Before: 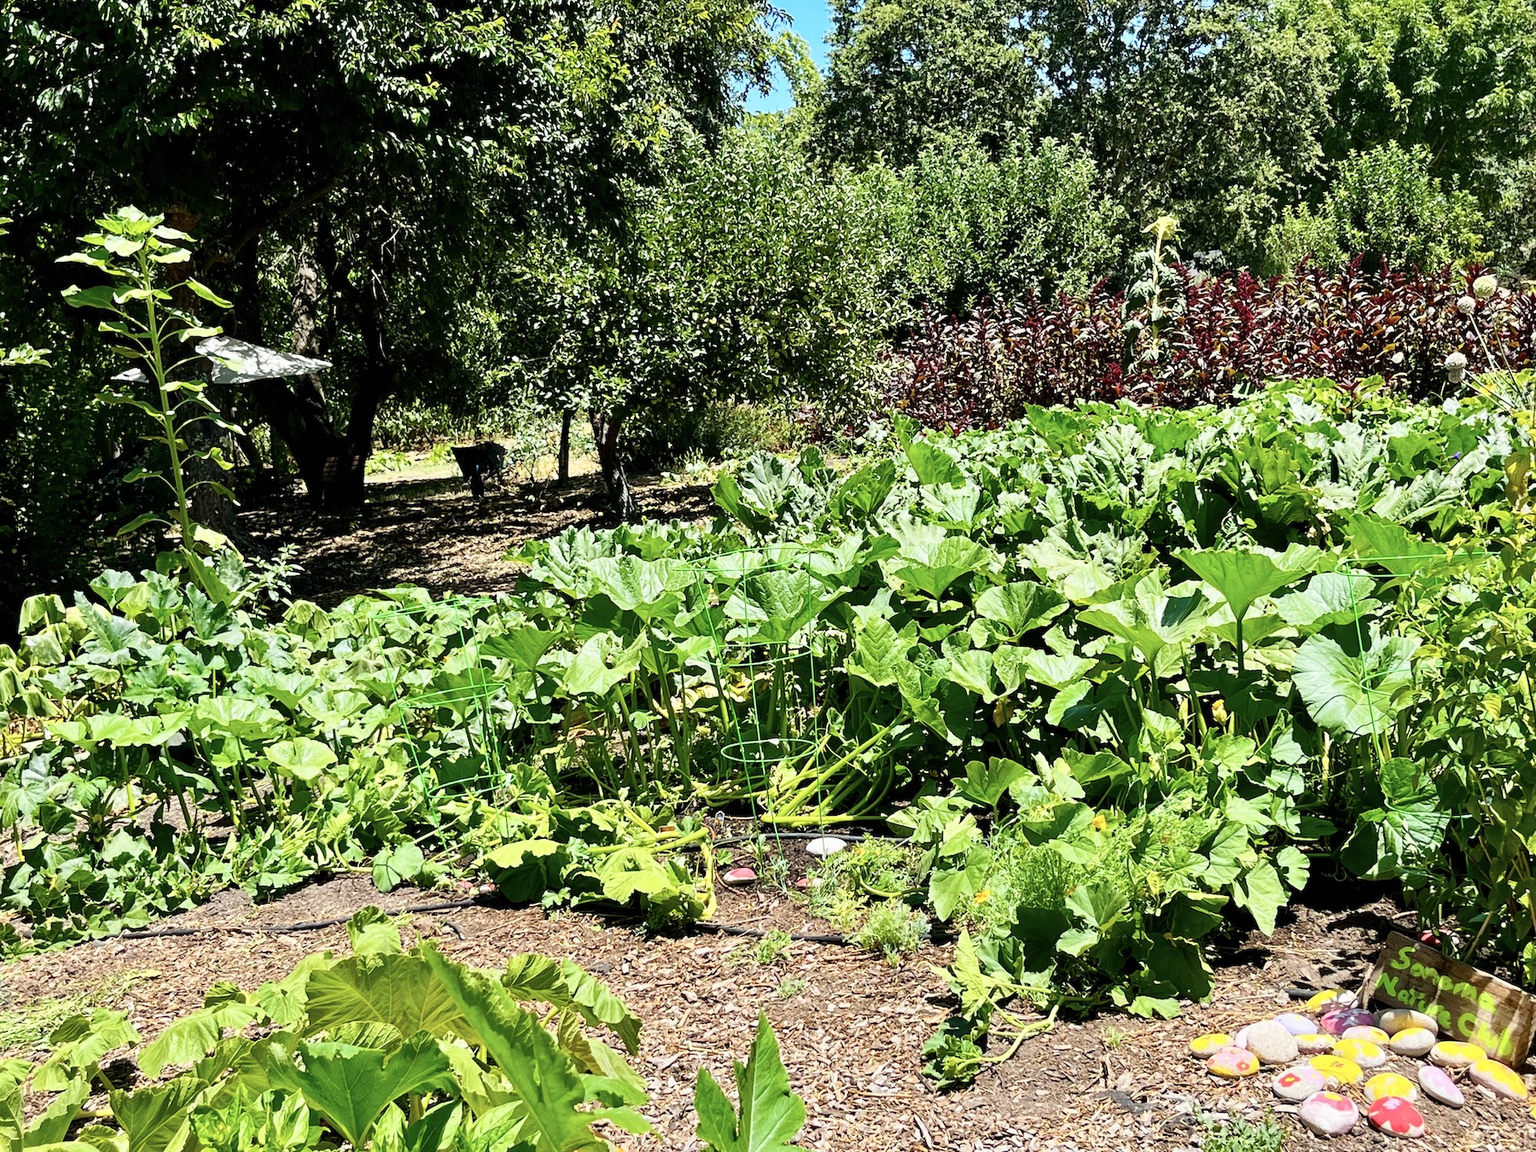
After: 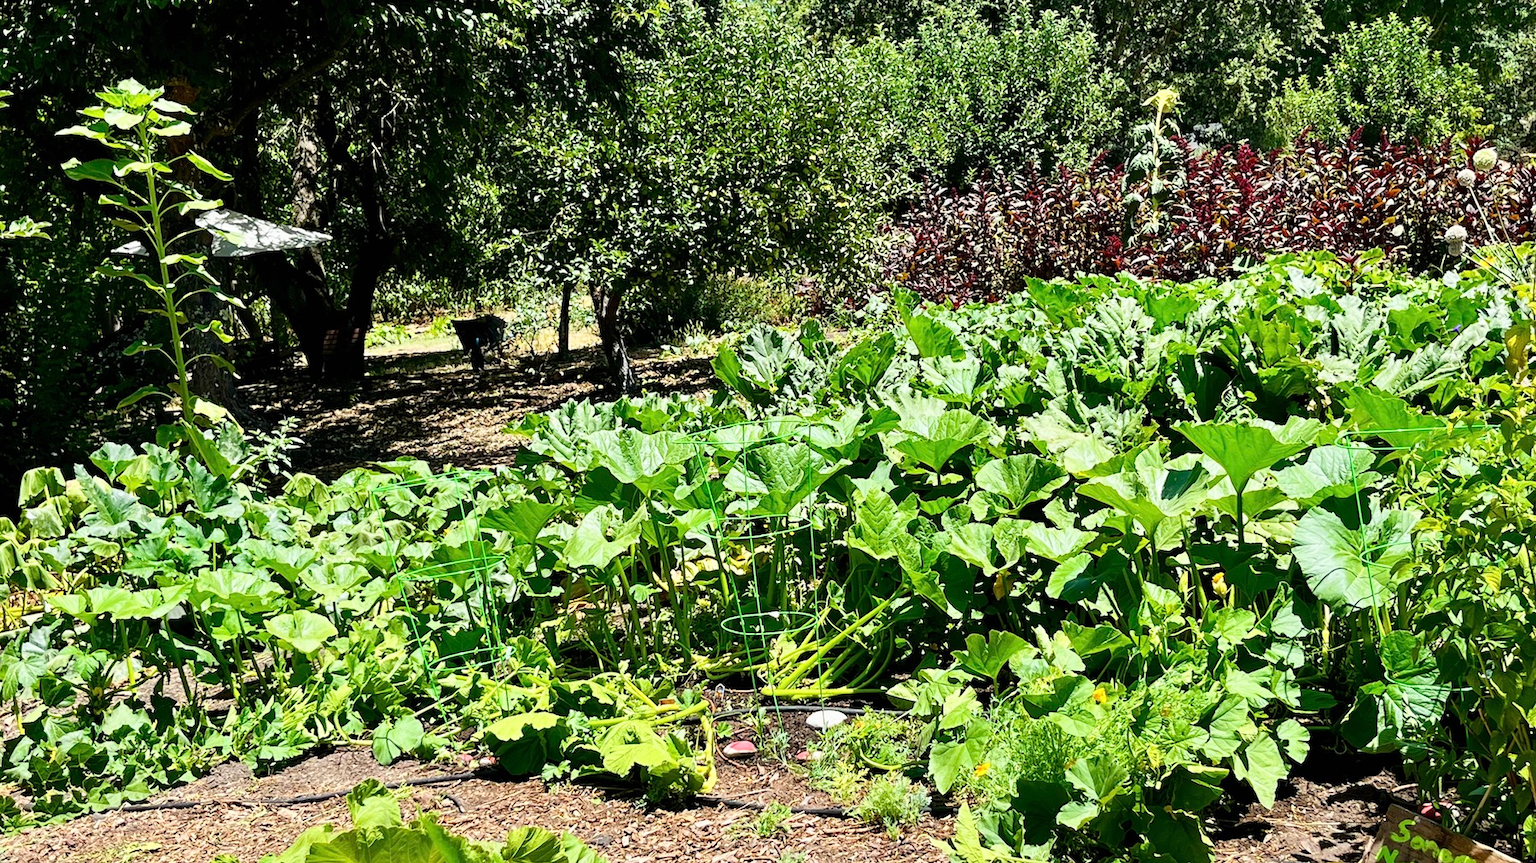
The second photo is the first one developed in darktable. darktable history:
crop: top 11.048%, bottom 13.925%
